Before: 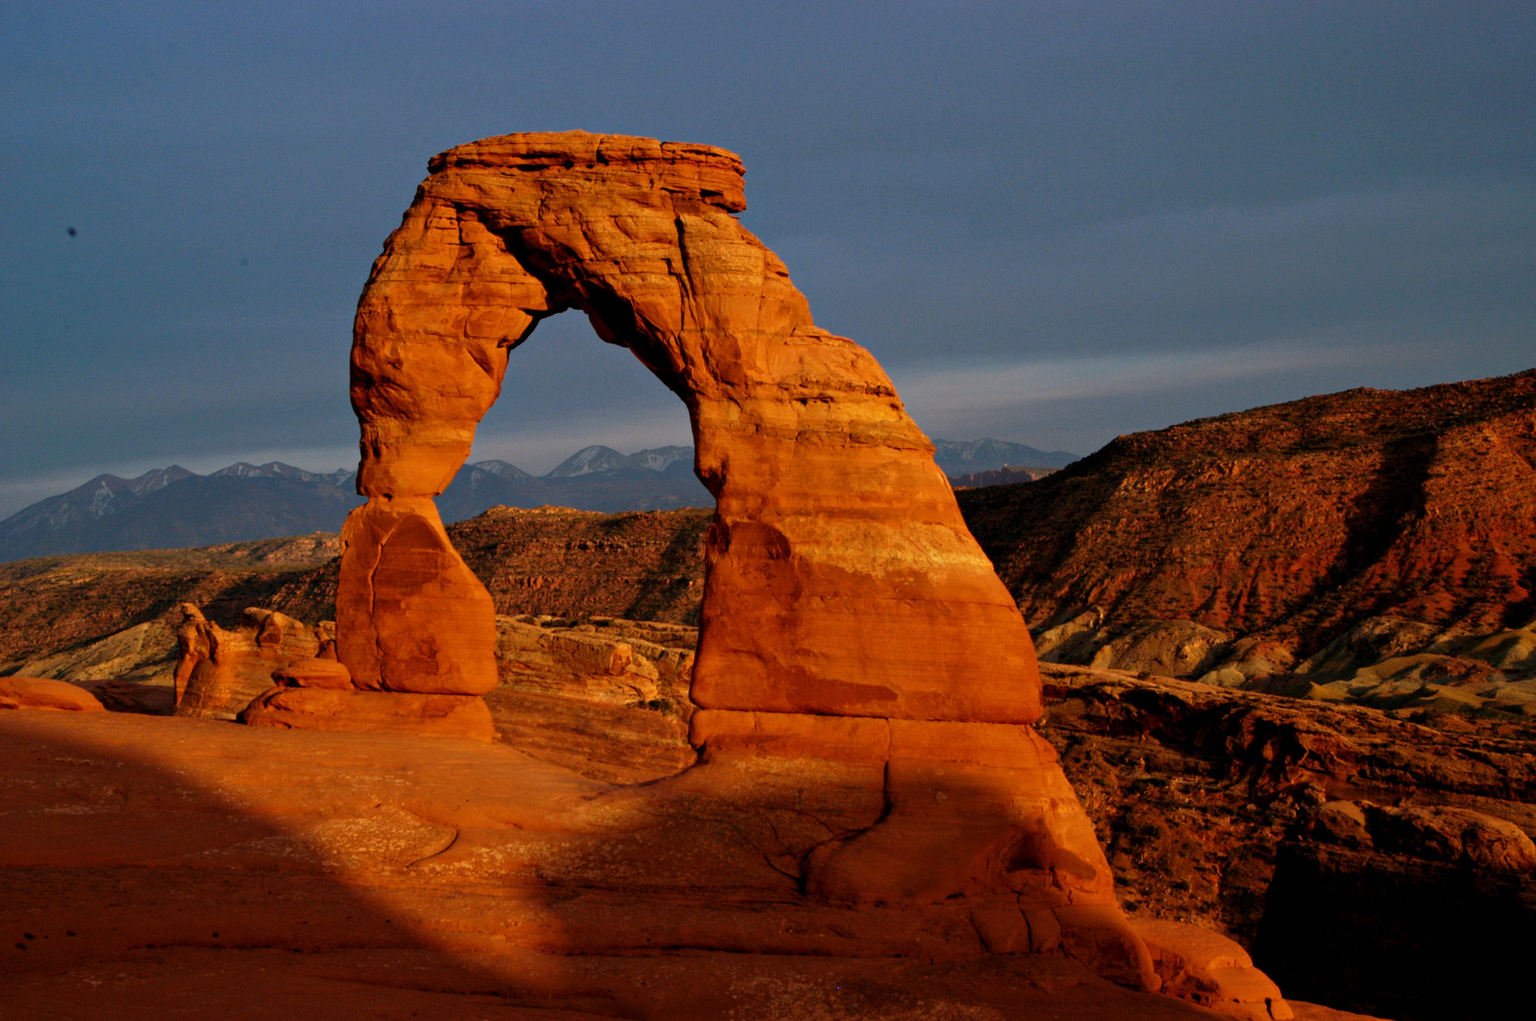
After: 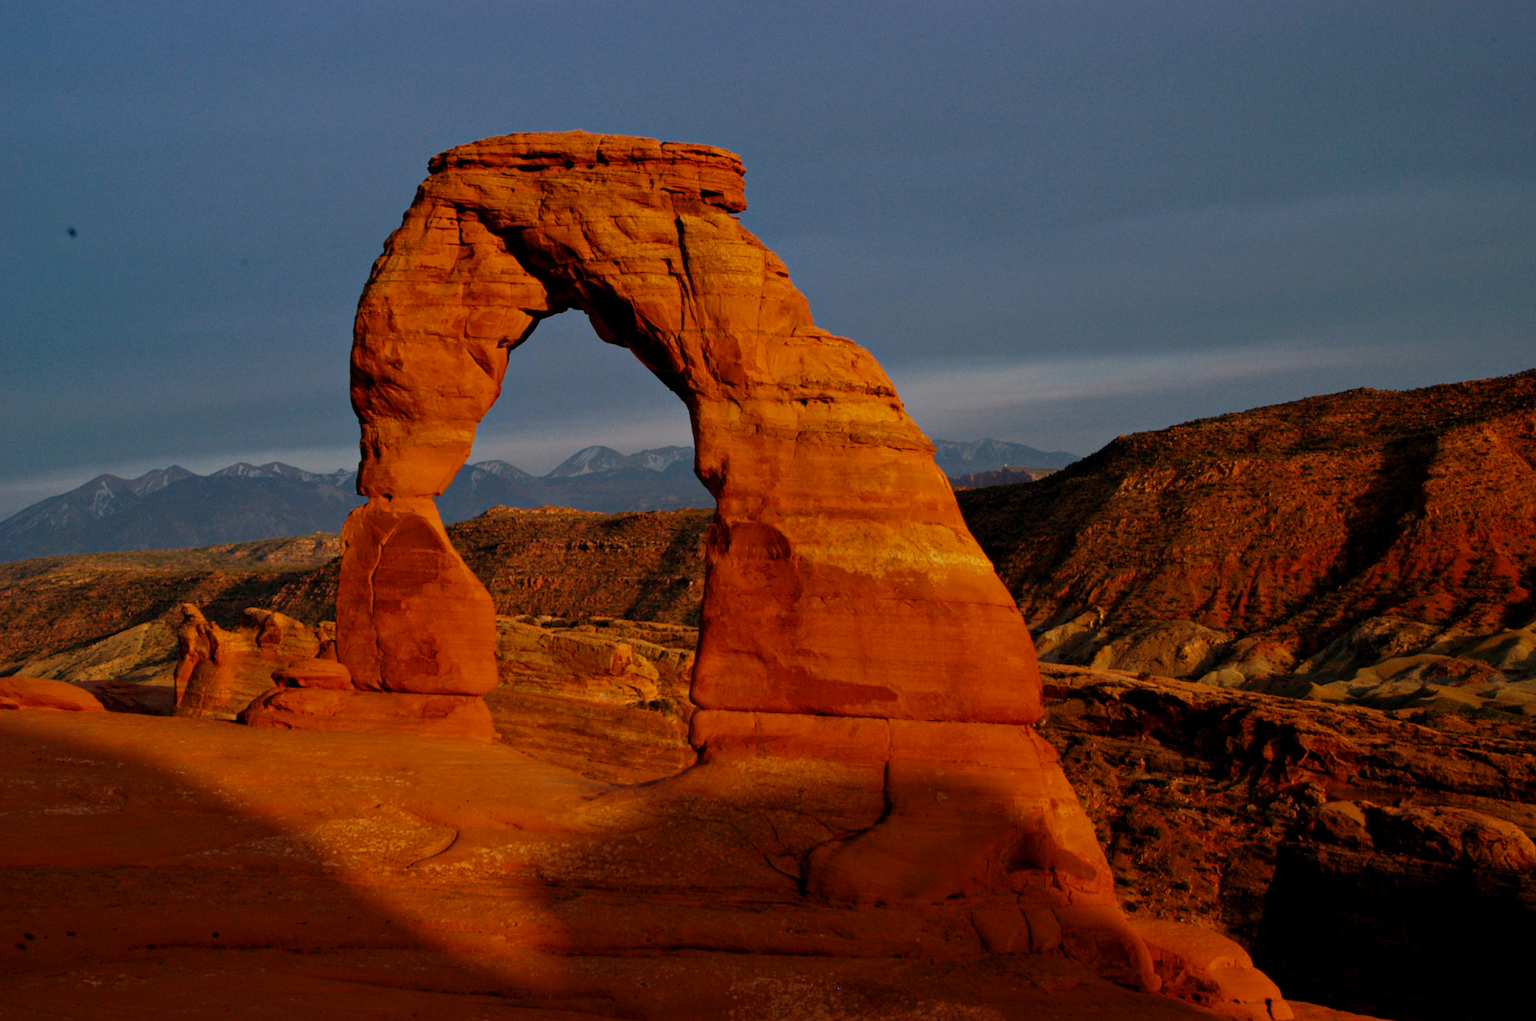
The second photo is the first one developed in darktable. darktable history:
color zones: curves: ch0 [(0, 0.444) (0.143, 0.442) (0.286, 0.441) (0.429, 0.441) (0.571, 0.441) (0.714, 0.441) (0.857, 0.442) (1, 0.444)]
tone equalizer: on, module defaults
